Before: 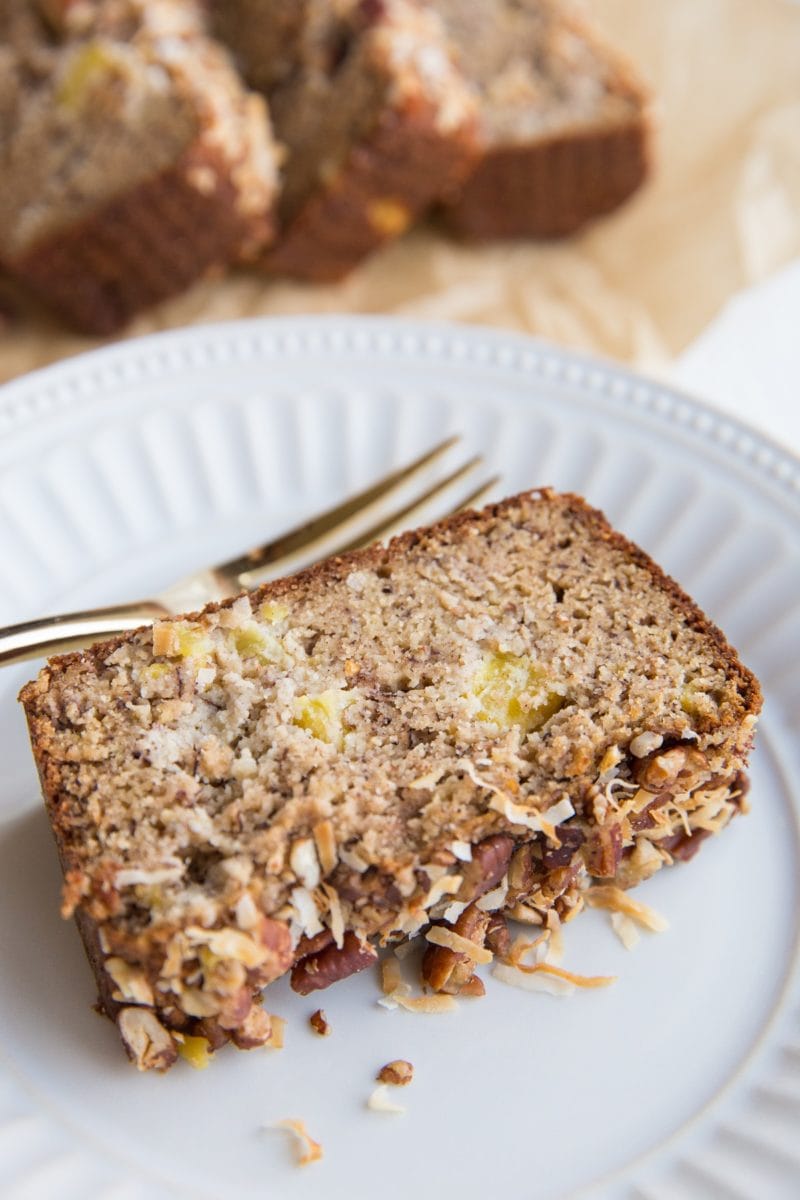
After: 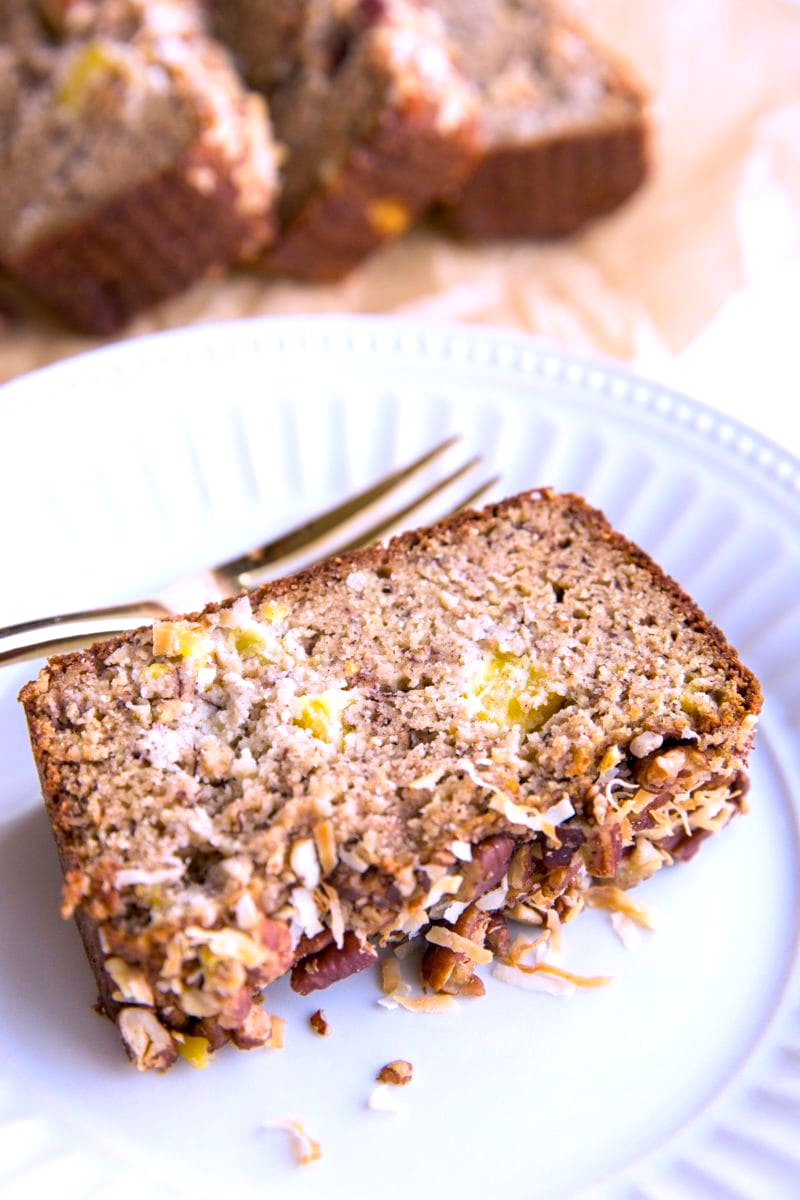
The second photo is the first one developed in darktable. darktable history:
color balance rgb: shadows lift › chroma 3.352%, shadows lift › hue 242.99°, global offset › luminance -0.473%, linear chroma grading › global chroma 14.599%, perceptual saturation grading › global saturation 2.865%, perceptual brilliance grading › global brilliance 10.682%, global vibrance 11.354%, contrast 4.935%
color calibration: output R [1.003, 0.027, -0.041, 0], output G [-0.018, 1.043, -0.038, 0], output B [0.071, -0.086, 1.017, 0], illuminant custom, x 0.363, y 0.385, temperature 4521.92 K
